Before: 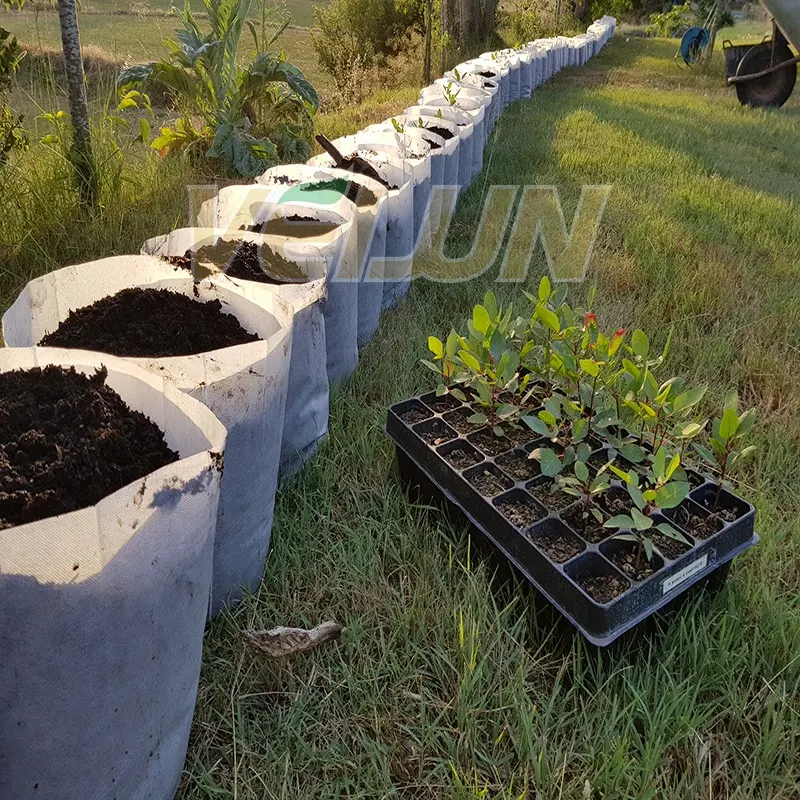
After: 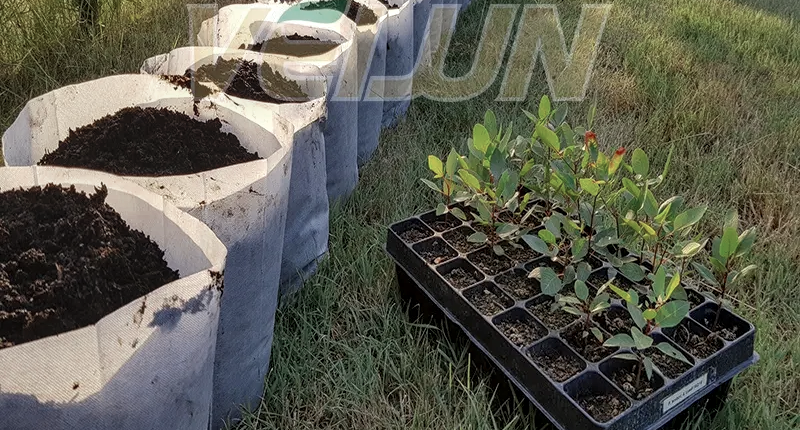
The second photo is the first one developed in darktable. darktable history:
local contrast: on, module defaults
crop and rotate: top 22.642%, bottom 23.492%
color zones: curves: ch0 [(0, 0.5) (0.125, 0.4) (0.25, 0.5) (0.375, 0.4) (0.5, 0.4) (0.625, 0.35) (0.75, 0.35) (0.875, 0.5)]; ch1 [(0, 0.35) (0.125, 0.45) (0.25, 0.35) (0.375, 0.35) (0.5, 0.35) (0.625, 0.35) (0.75, 0.45) (0.875, 0.35)]; ch2 [(0, 0.6) (0.125, 0.5) (0.25, 0.5) (0.375, 0.6) (0.5, 0.6) (0.625, 0.5) (0.75, 0.5) (0.875, 0.5)]
